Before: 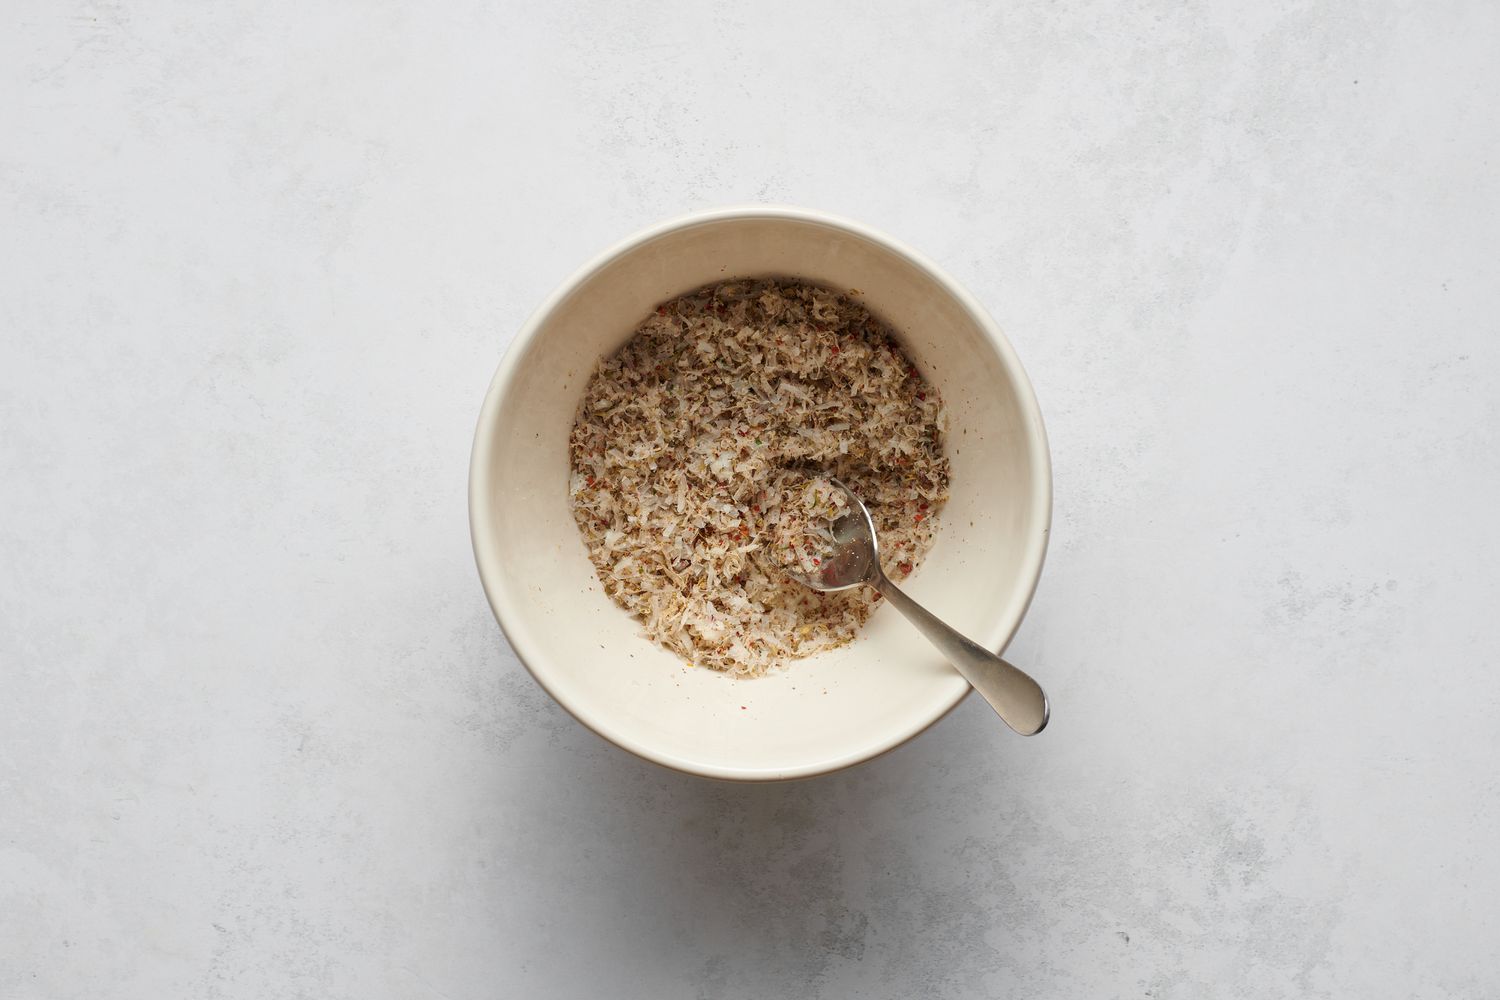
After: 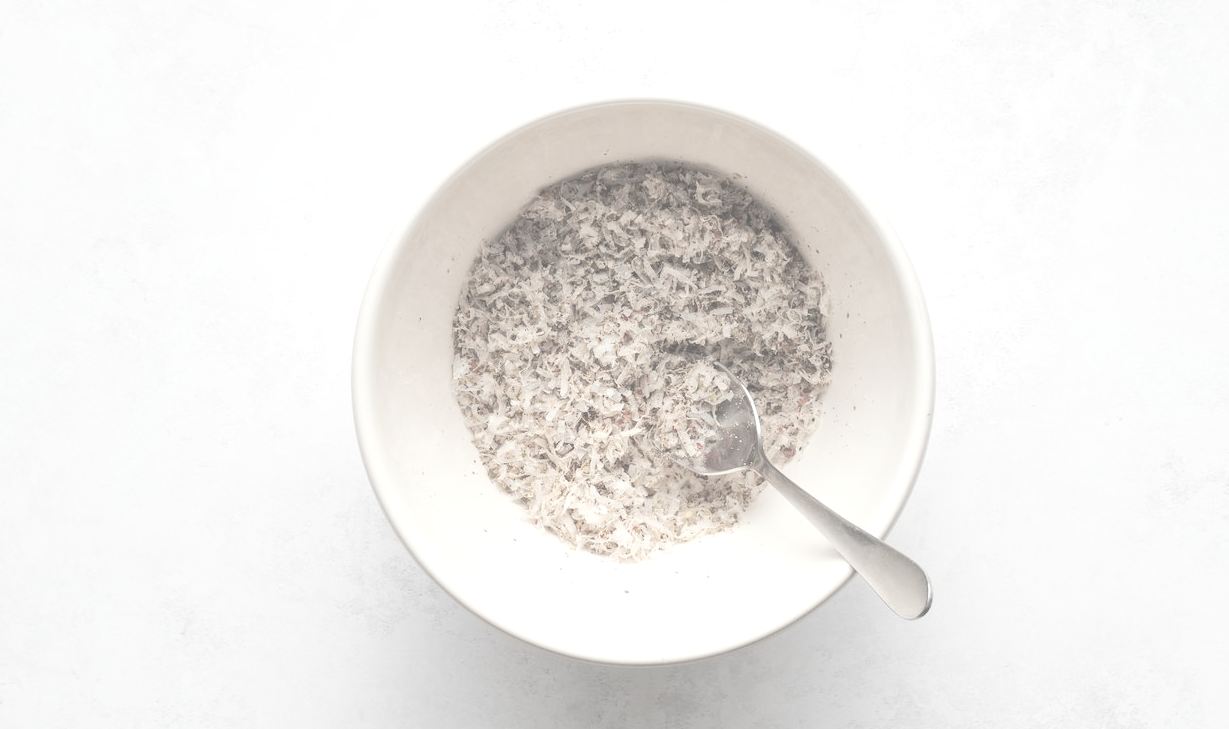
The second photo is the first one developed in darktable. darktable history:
crop: left 7.843%, top 11.629%, right 10.212%, bottom 15.445%
color balance rgb: shadows lift › luminance -5.308%, shadows lift › chroma 1.243%, shadows lift › hue 218.45°, perceptual saturation grading › global saturation 0.153%
tone equalizer: -8 EV -0.749 EV, -7 EV -0.737 EV, -6 EV -0.568 EV, -5 EV -0.387 EV, -3 EV 0.372 EV, -2 EV 0.6 EV, -1 EV 0.681 EV, +0 EV 0.77 EV, edges refinement/feathering 500, mask exposure compensation -1.57 EV, preserve details no
contrast brightness saturation: contrast -0.34, brightness 0.732, saturation -0.78
exposure: exposure 0.493 EV, compensate highlight preservation false
local contrast: on, module defaults
